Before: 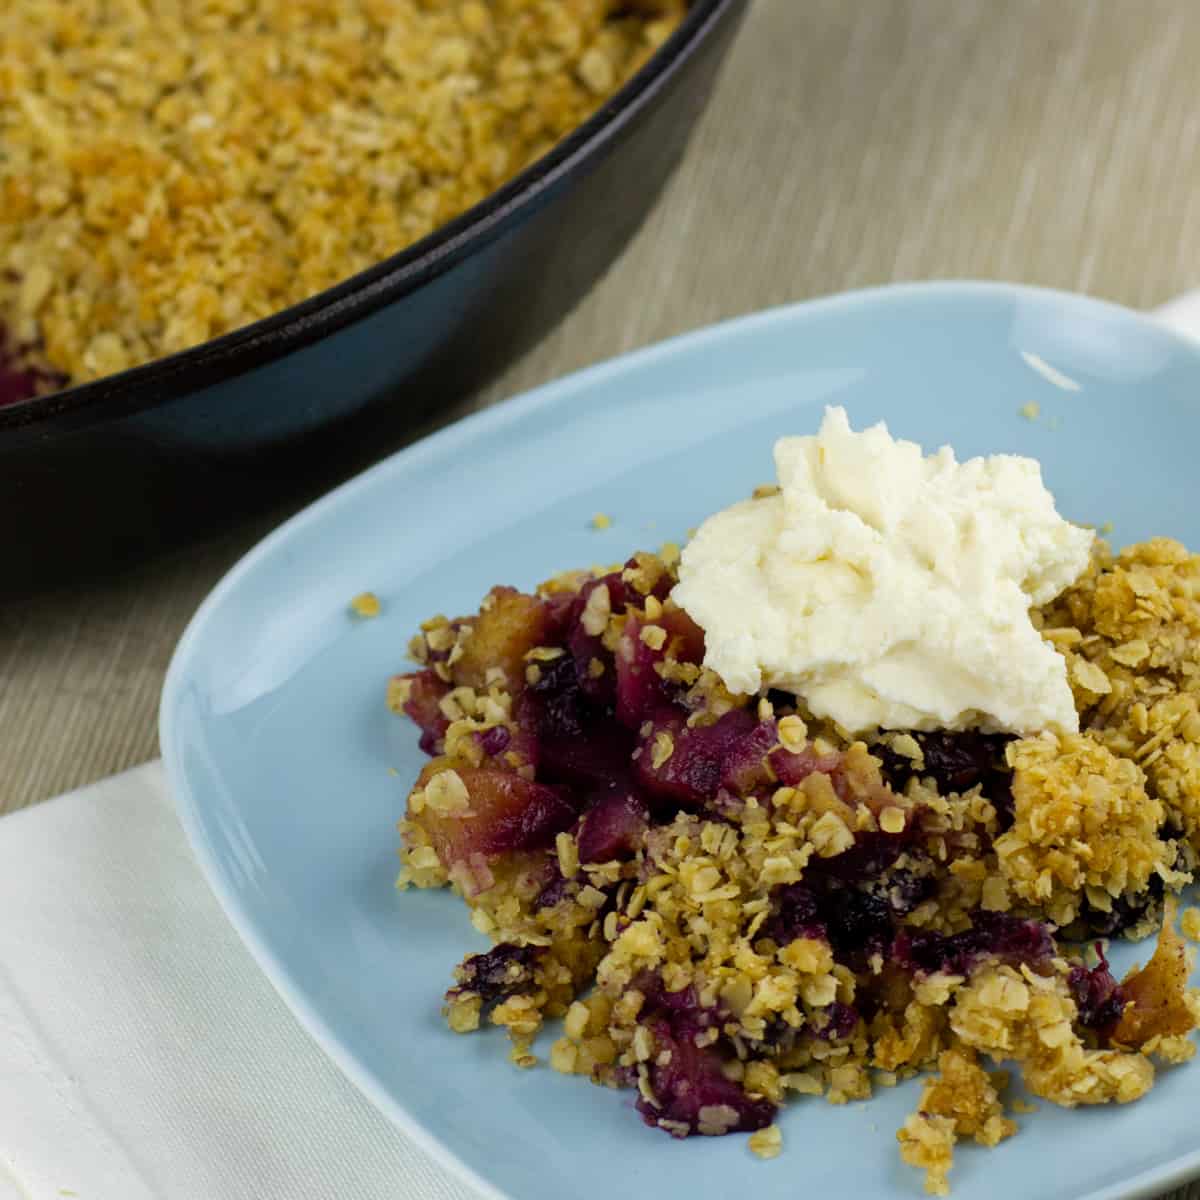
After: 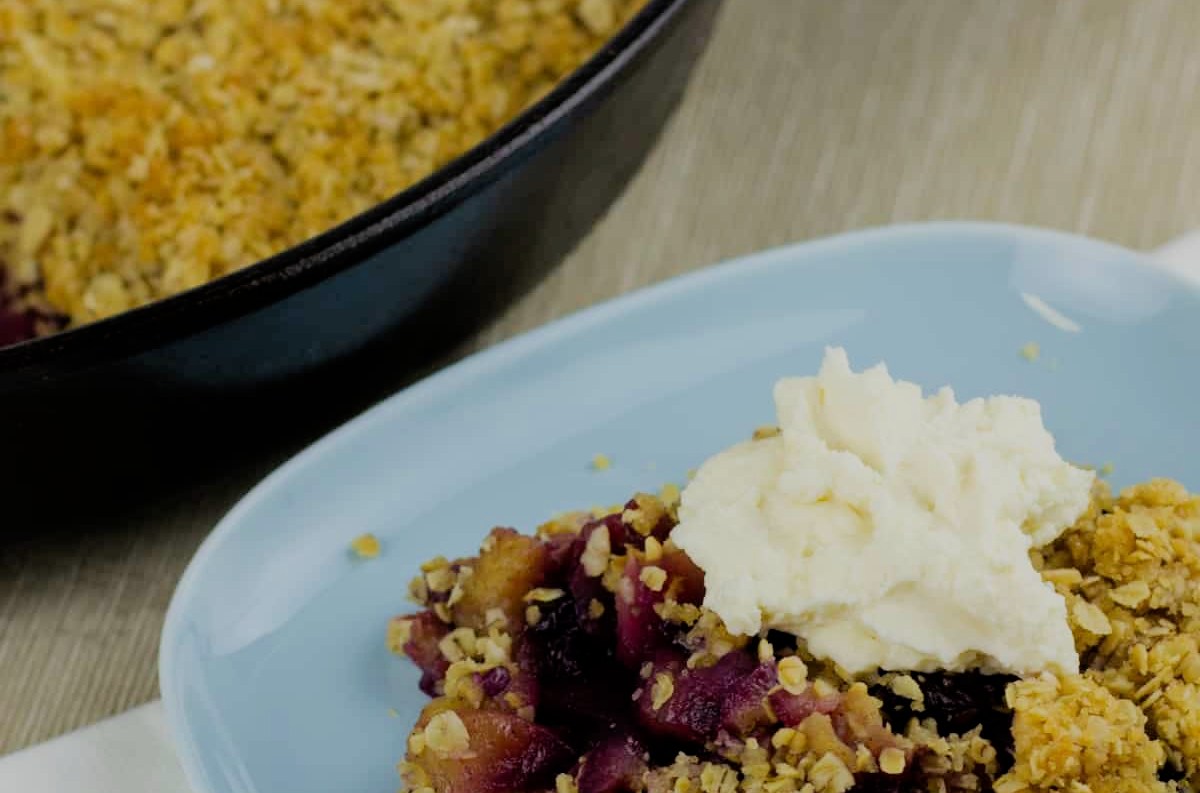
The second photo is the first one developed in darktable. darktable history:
filmic rgb: black relative exposure -7.65 EV, white relative exposure 4.56 EV, threshold 5.96 EV, hardness 3.61, contrast 0.986, enable highlight reconstruction true
crop and rotate: top 4.938%, bottom 28.957%
